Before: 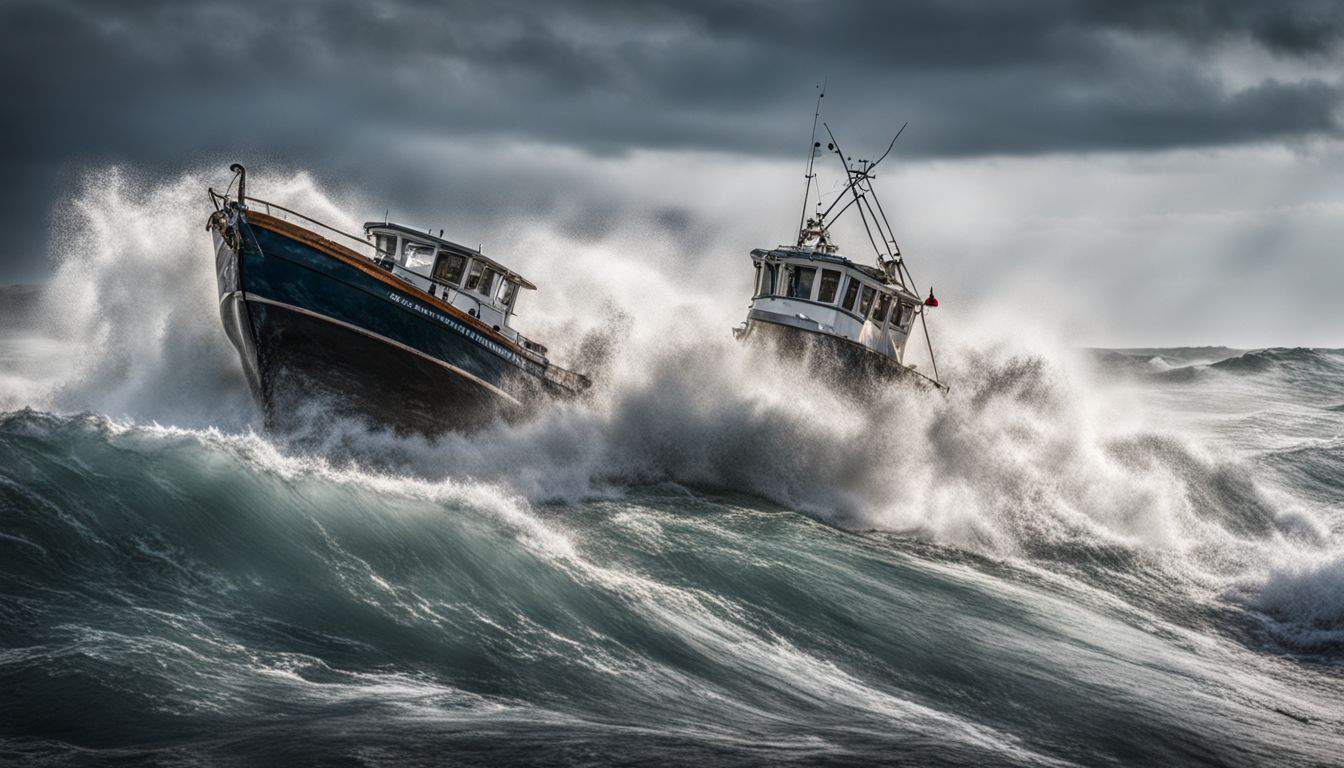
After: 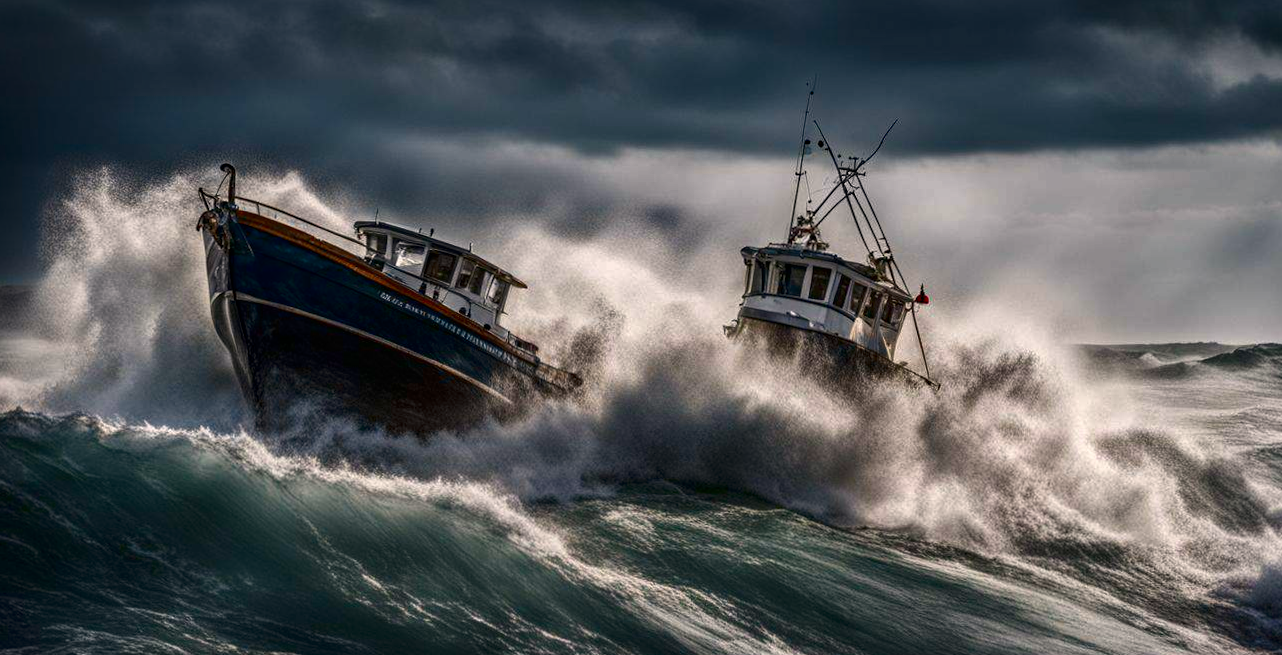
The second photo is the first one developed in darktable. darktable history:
crop and rotate: angle 0.227°, left 0.33%, right 3.578%, bottom 14.117%
contrast brightness saturation: brightness -0.252, saturation 0.199
haze removal: adaptive false
color correction: highlights a* 3.85, highlights b* 5.09
